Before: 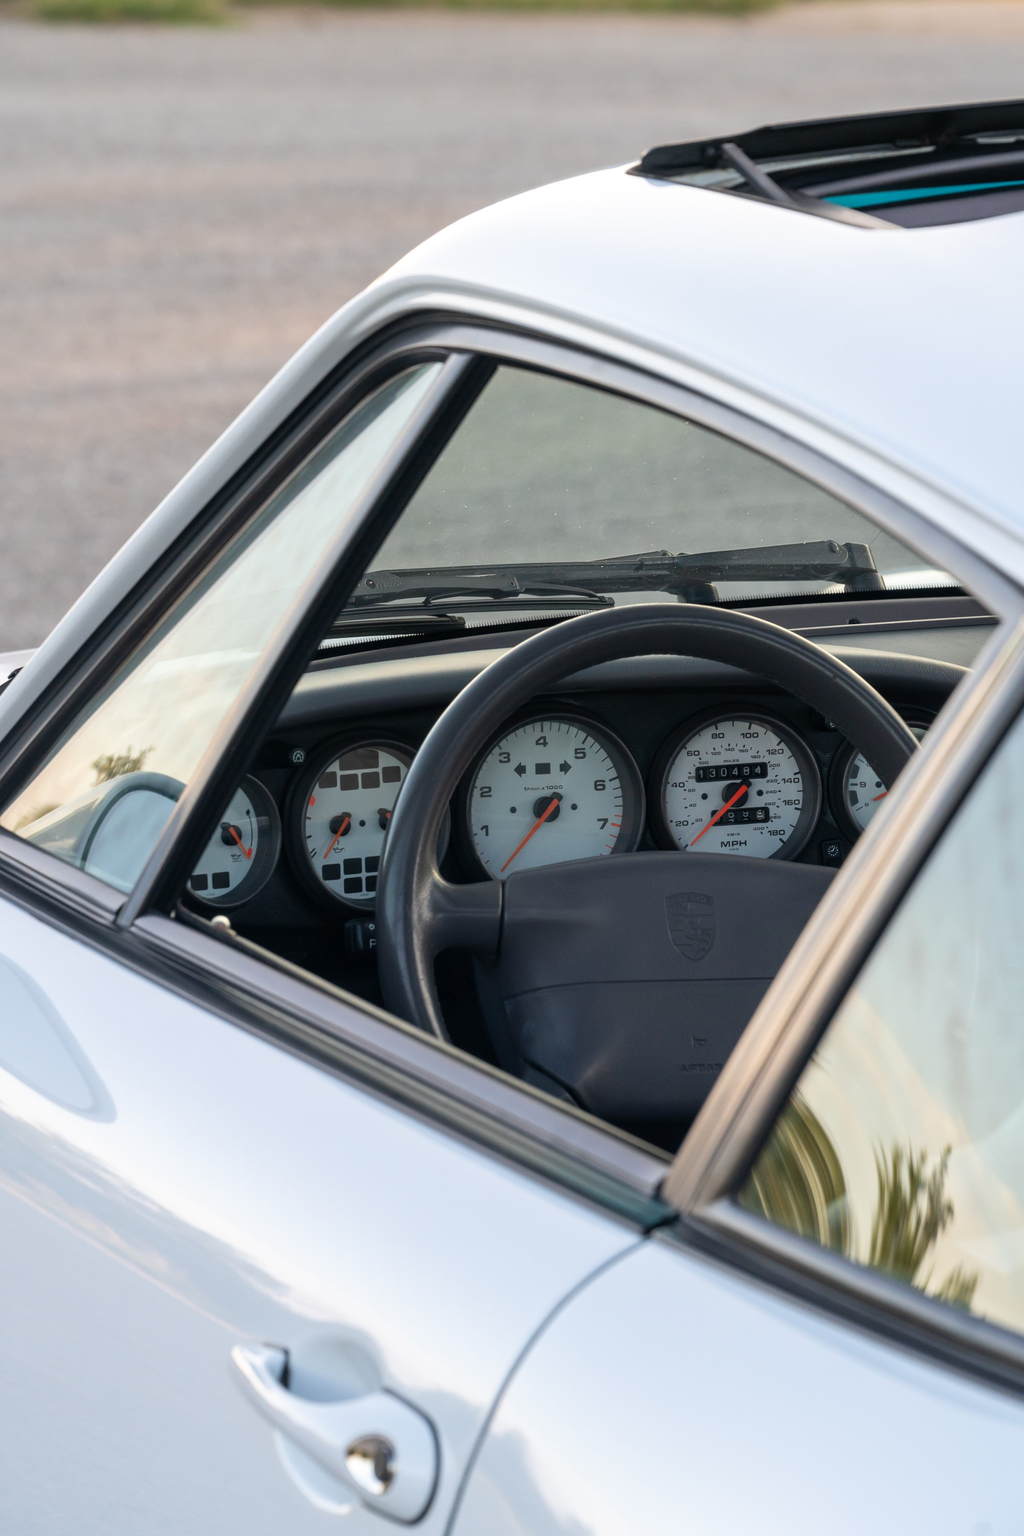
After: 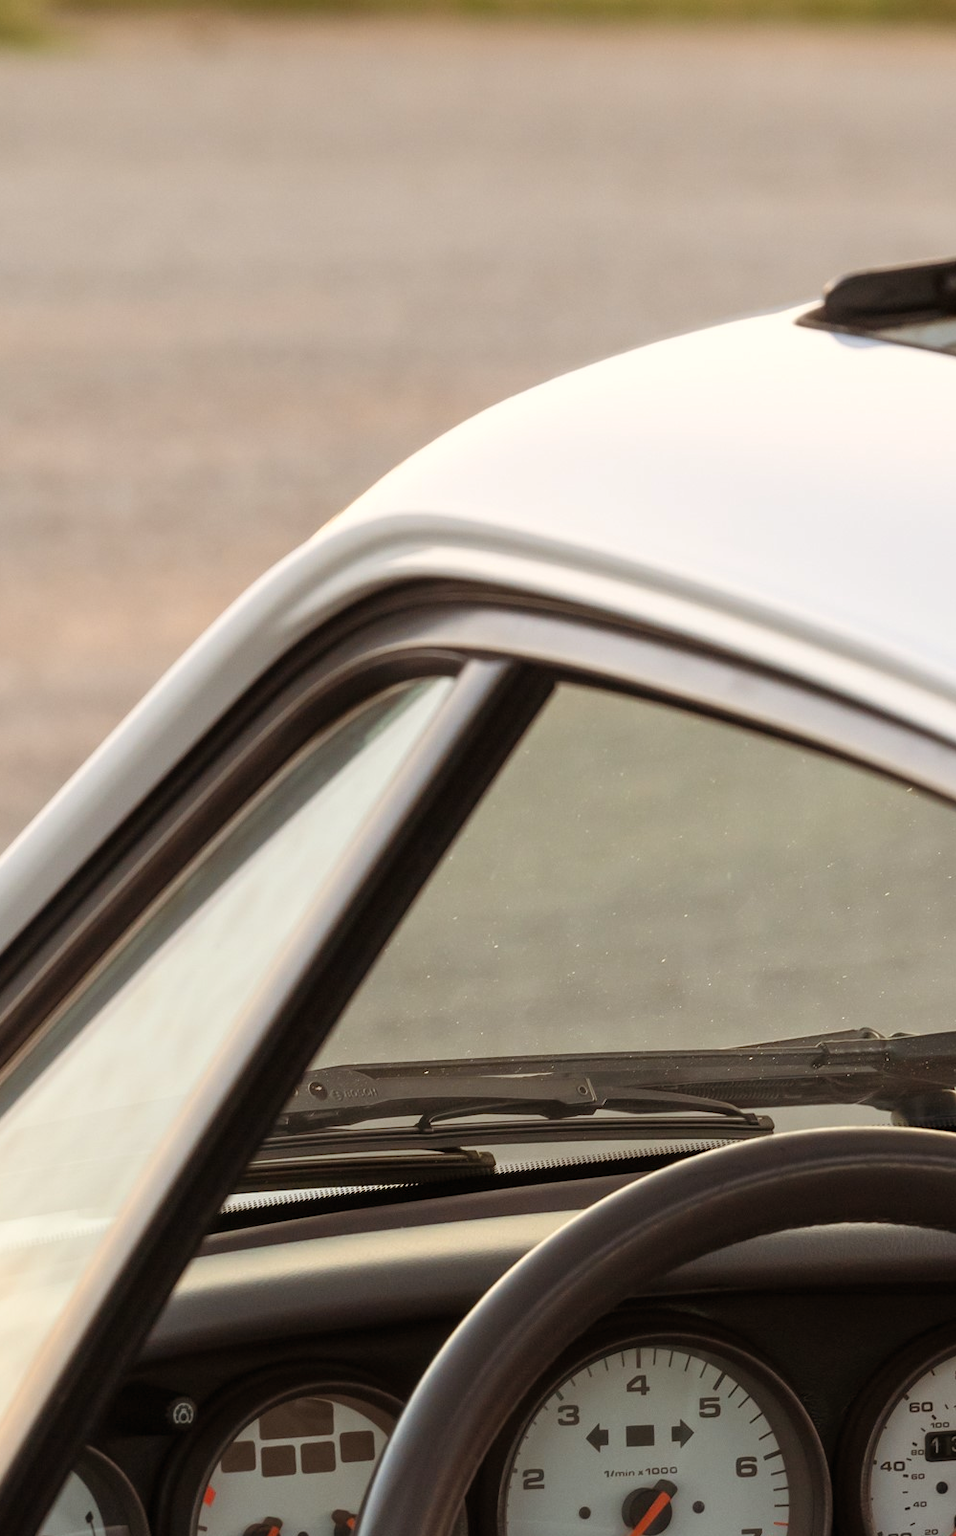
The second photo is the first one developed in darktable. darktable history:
color balance rgb: shadows lift › chroma 4.41%, shadows lift › hue 27°, power › chroma 2.5%, power › hue 70°, highlights gain › chroma 1%, highlights gain › hue 27°, saturation formula JzAzBz (2021)
crop: left 19.556%, right 30.401%, bottom 46.458%
